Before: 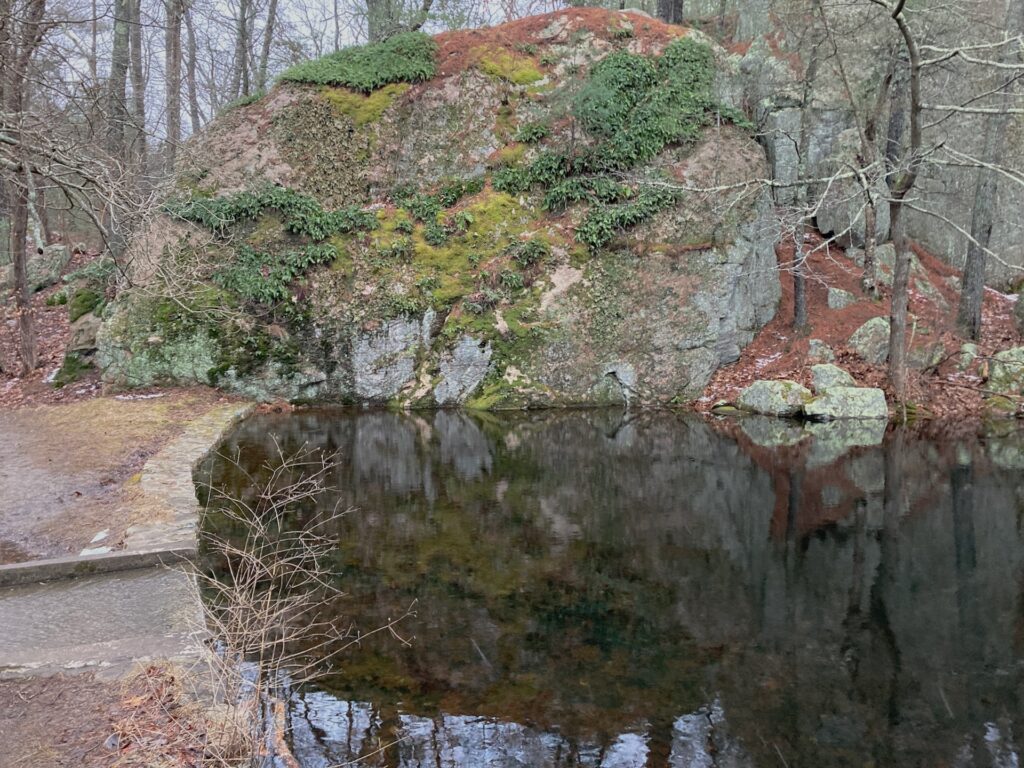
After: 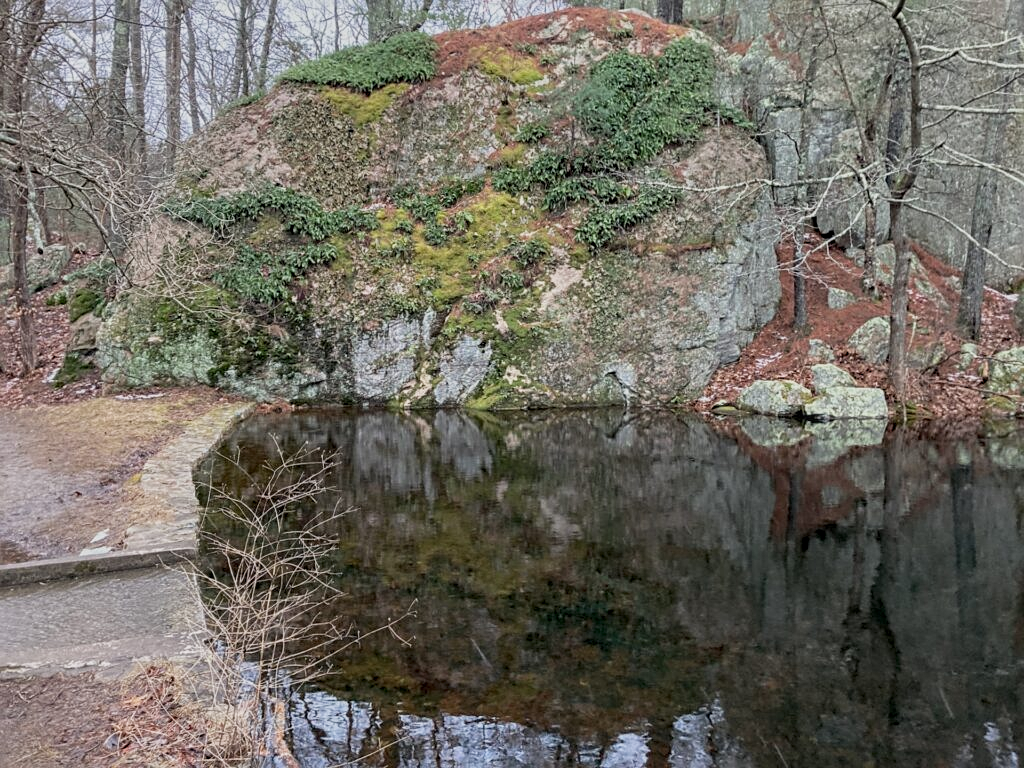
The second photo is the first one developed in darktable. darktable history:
local contrast: on, module defaults
sharpen: radius 2.529, amount 0.323
sigmoid: contrast 1.22, skew 0.65
